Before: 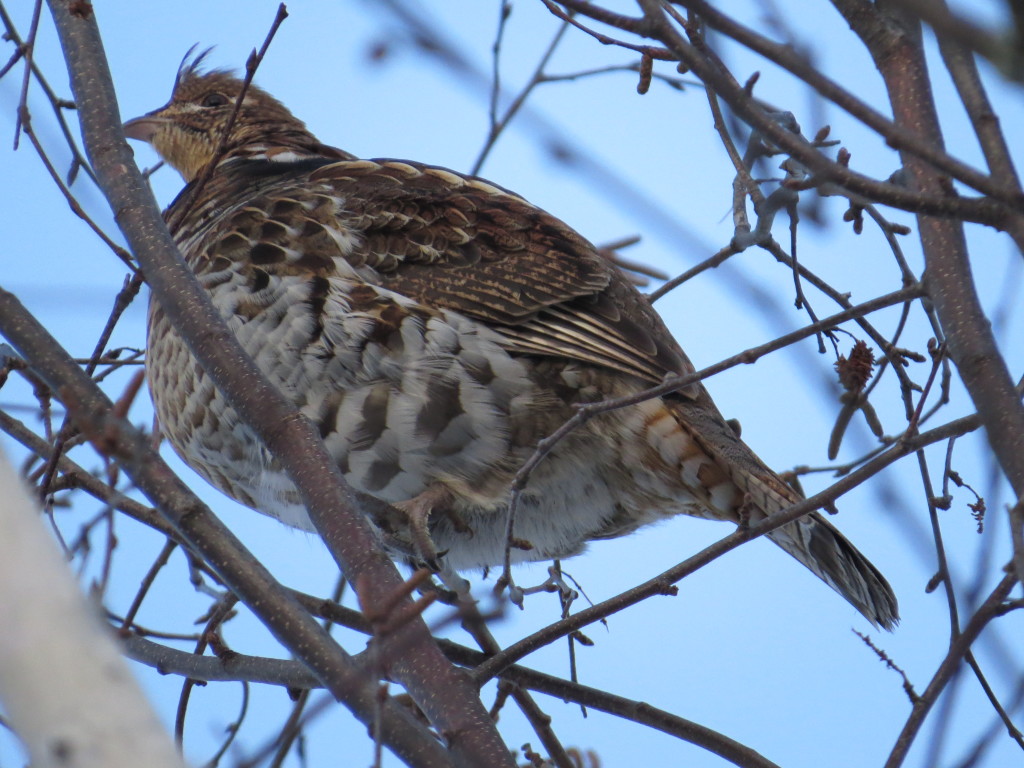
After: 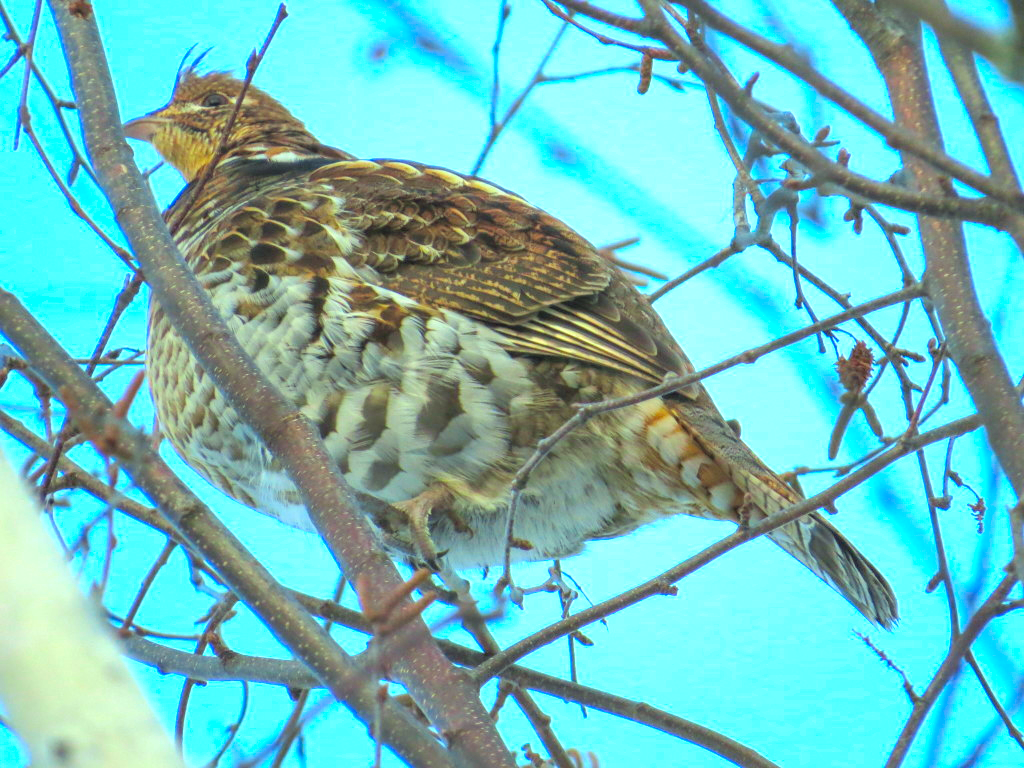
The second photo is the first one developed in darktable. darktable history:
contrast brightness saturation: brightness 0.155
exposure: exposure 0.999 EV, compensate highlight preservation false
color correction: highlights a* -11.06, highlights b* 9.81, saturation 1.71
local contrast: on, module defaults
